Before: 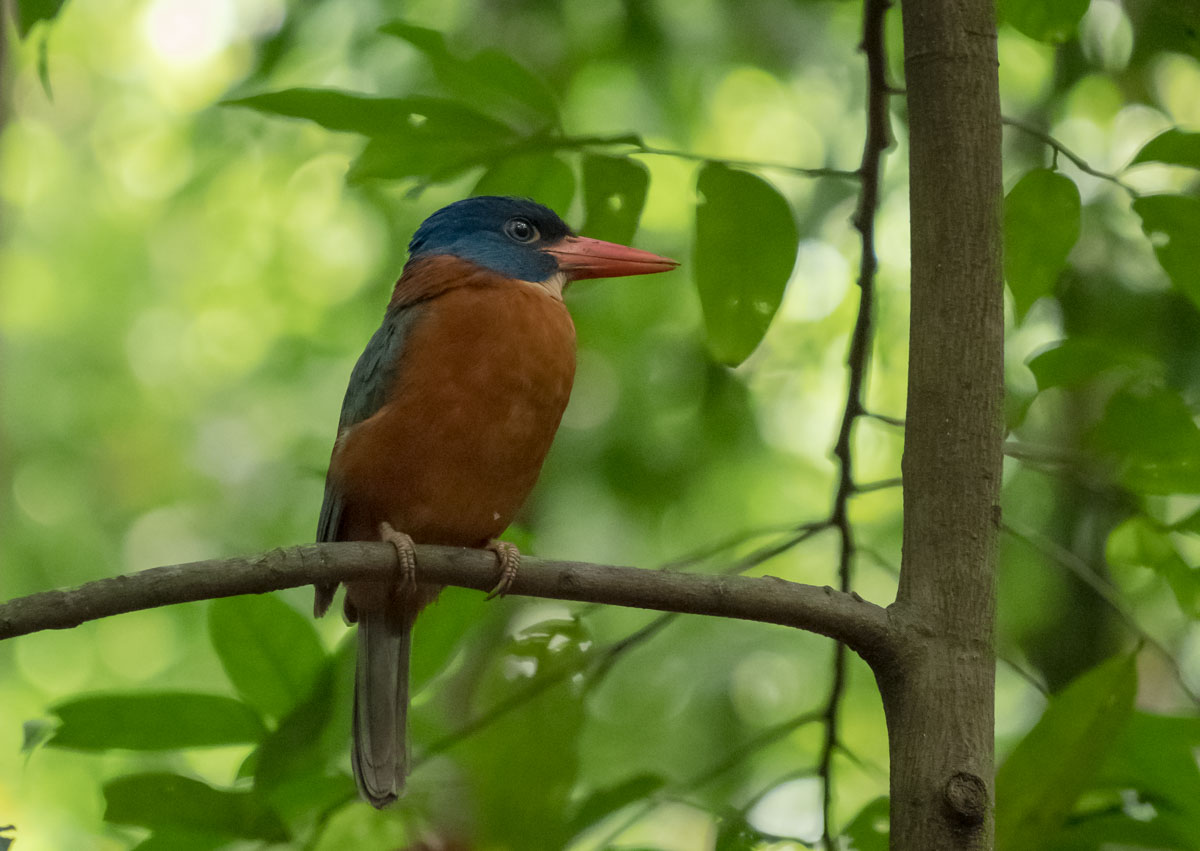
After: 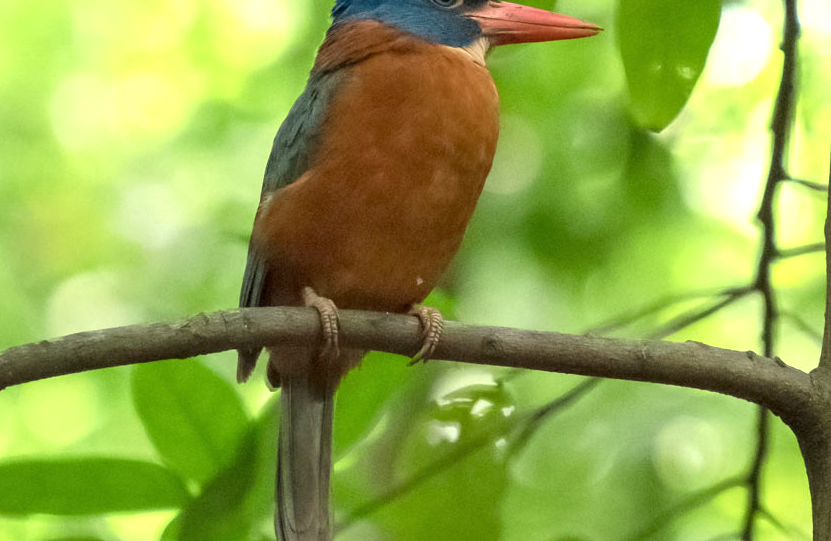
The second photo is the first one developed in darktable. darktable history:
exposure: black level correction 0, exposure 1 EV, compensate exposure bias true, compensate highlight preservation false
crop: left 6.488%, top 27.668%, right 24.183%, bottom 8.656%
